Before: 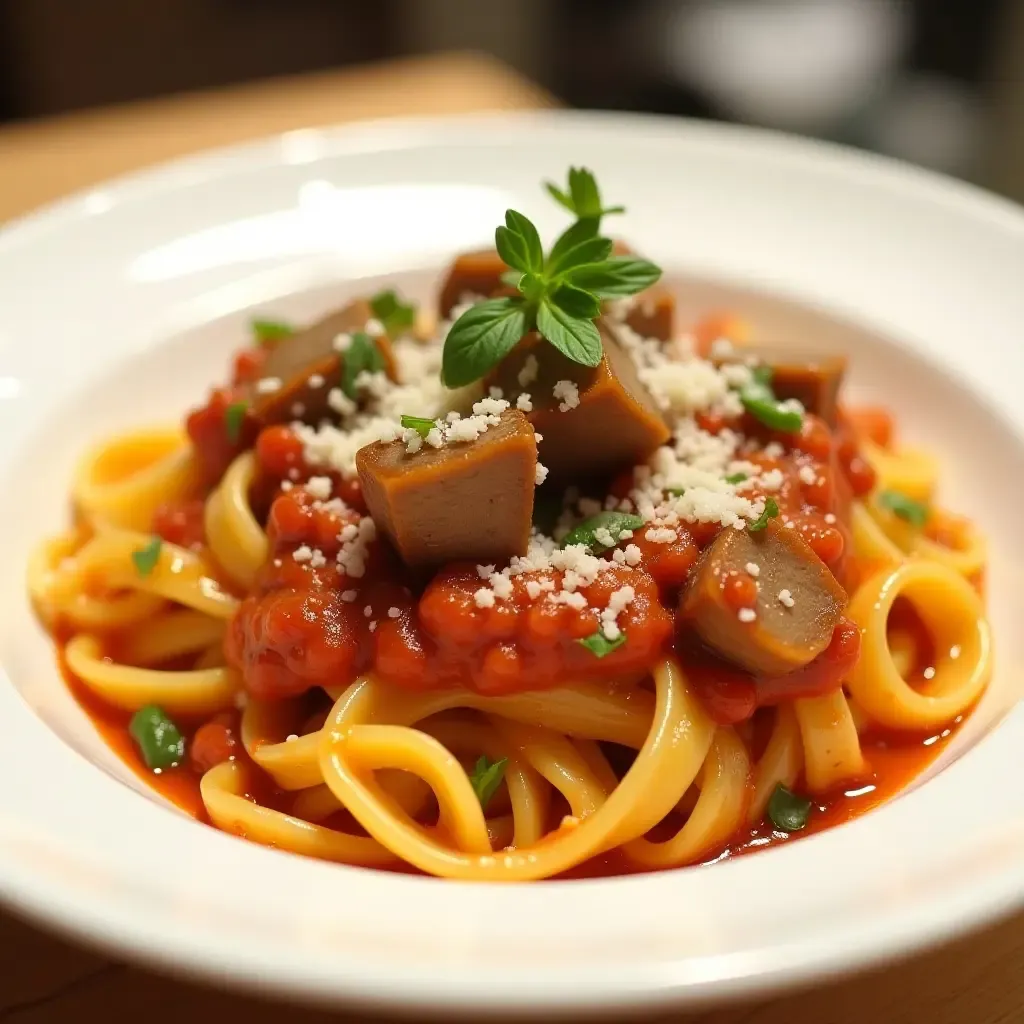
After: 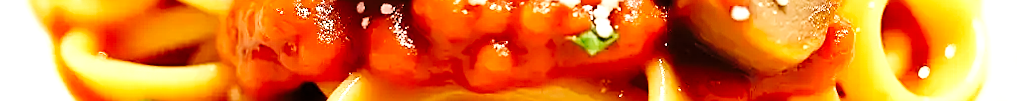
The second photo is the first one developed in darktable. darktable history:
sharpen: on, module defaults
rotate and perspective: rotation 0.192°, lens shift (horizontal) -0.015, crop left 0.005, crop right 0.996, crop top 0.006, crop bottom 0.99
exposure: black level correction 0, exposure 0.5 EV, compensate highlight preservation false
crop and rotate: top 59.084%, bottom 30.916%
levels: mode automatic, black 0.023%, white 99.97%, levels [0.062, 0.494, 0.925]
tone equalizer: -8 EV -0.75 EV, -7 EV -0.7 EV, -6 EV -0.6 EV, -5 EV -0.4 EV, -3 EV 0.4 EV, -2 EV 0.6 EV, -1 EV 0.7 EV, +0 EV 0.75 EV, edges refinement/feathering 500, mask exposure compensation -1.57 EV, preserve details no
base curve: curves: ch0 [(0, 0) (0.036, 0.025) (0.121, 0.166) (0.206, 0.329) (0.605, 0.79) (1, 1)], preserve colors none
